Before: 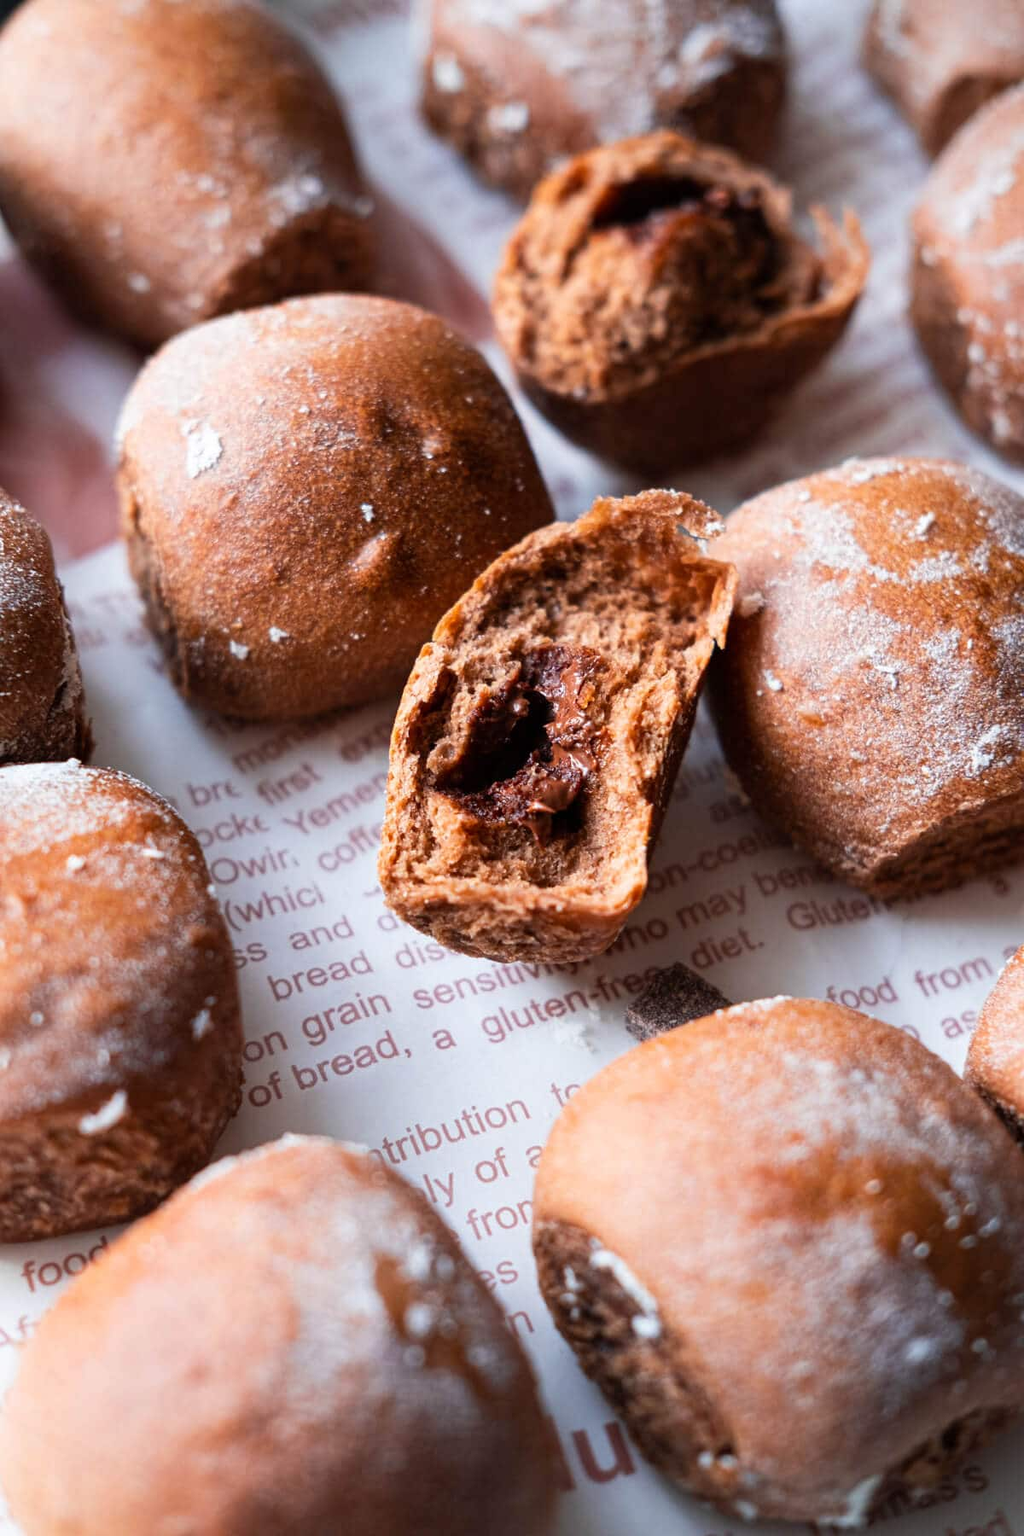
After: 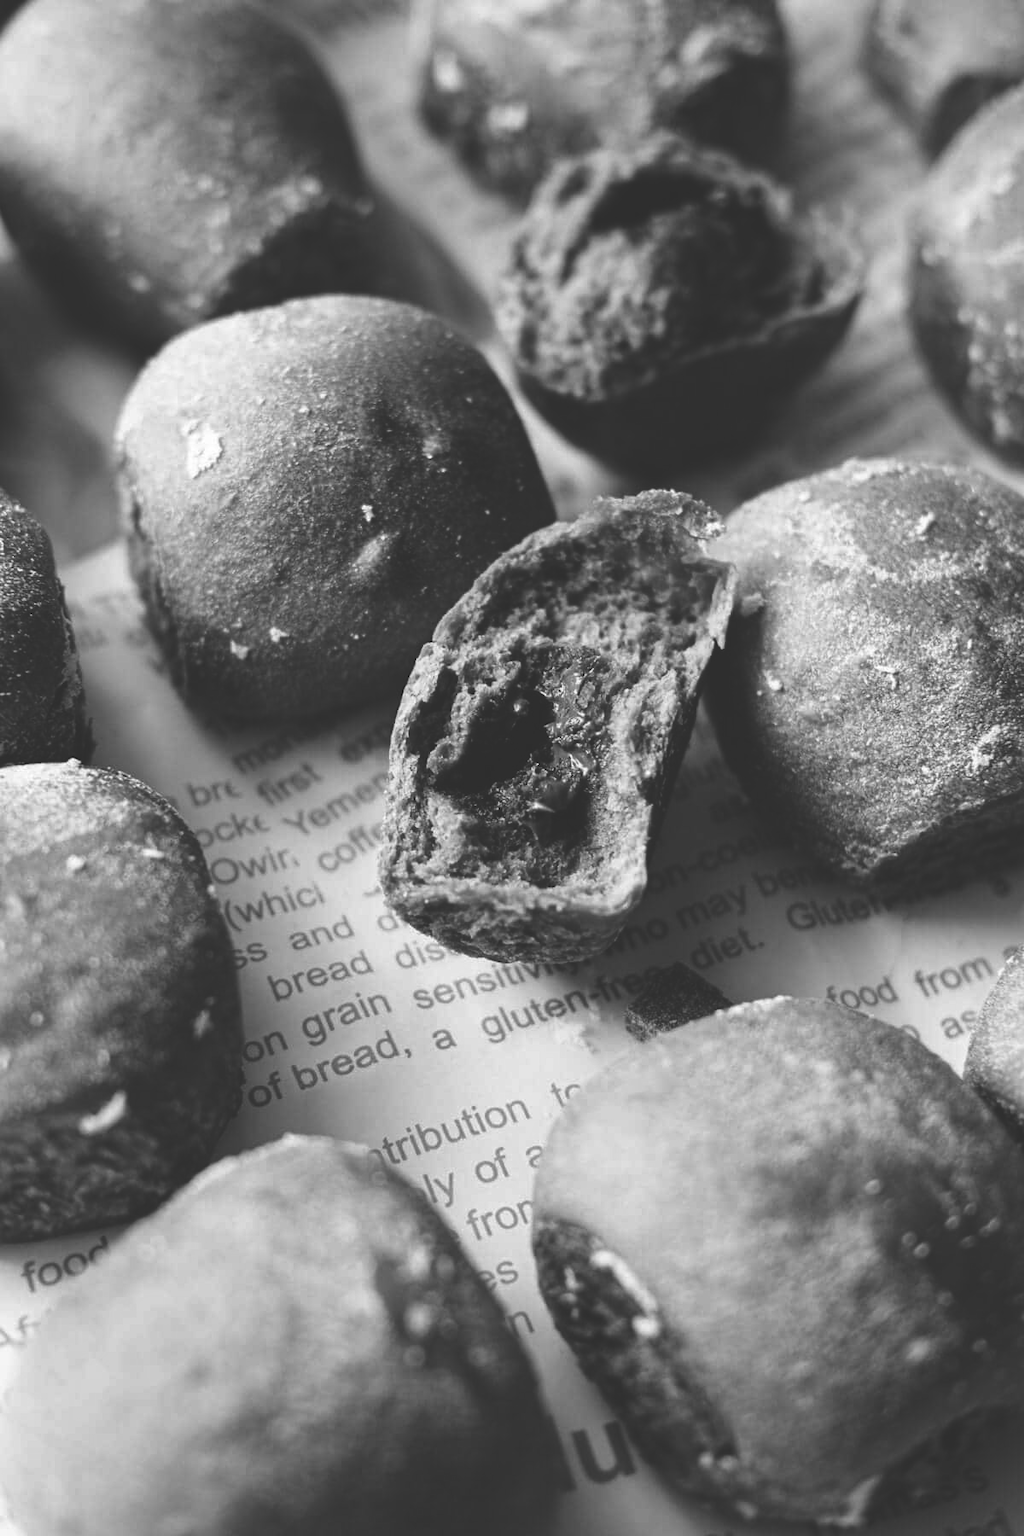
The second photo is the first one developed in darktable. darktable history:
rgb curve: curves: ch0 [(0, 0.186) (0.314, 0.284) (0.775, 0.708) (1, 1)], compensate middle gray true, preserve colors none
monochrome: on, module defaults
